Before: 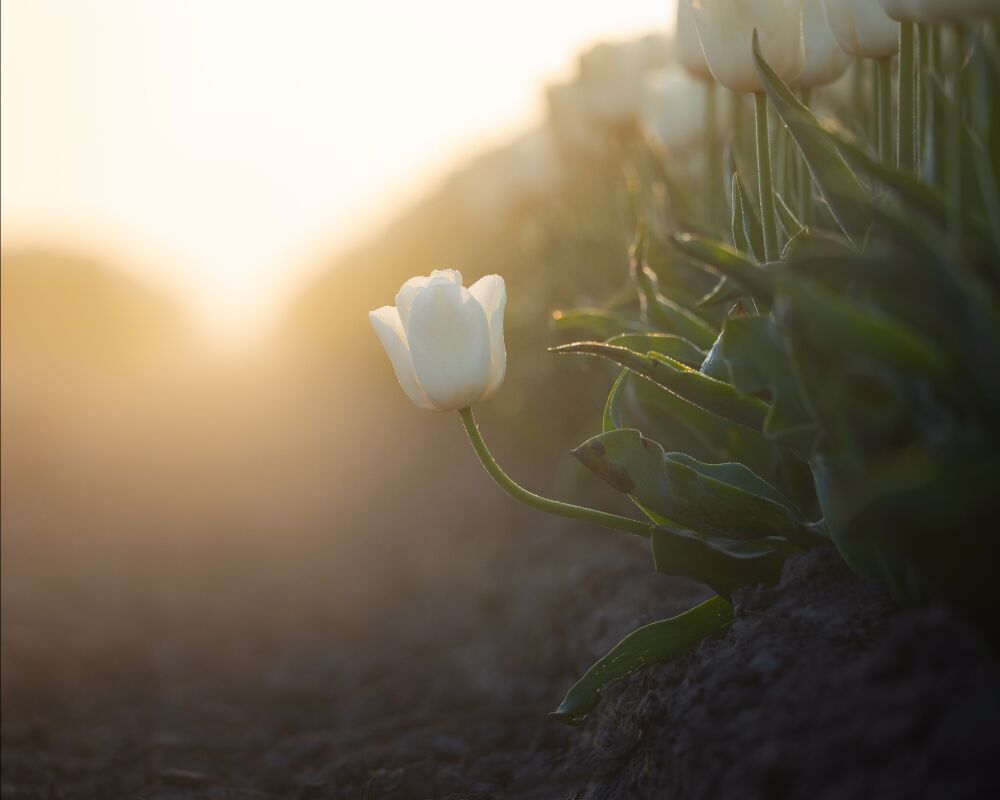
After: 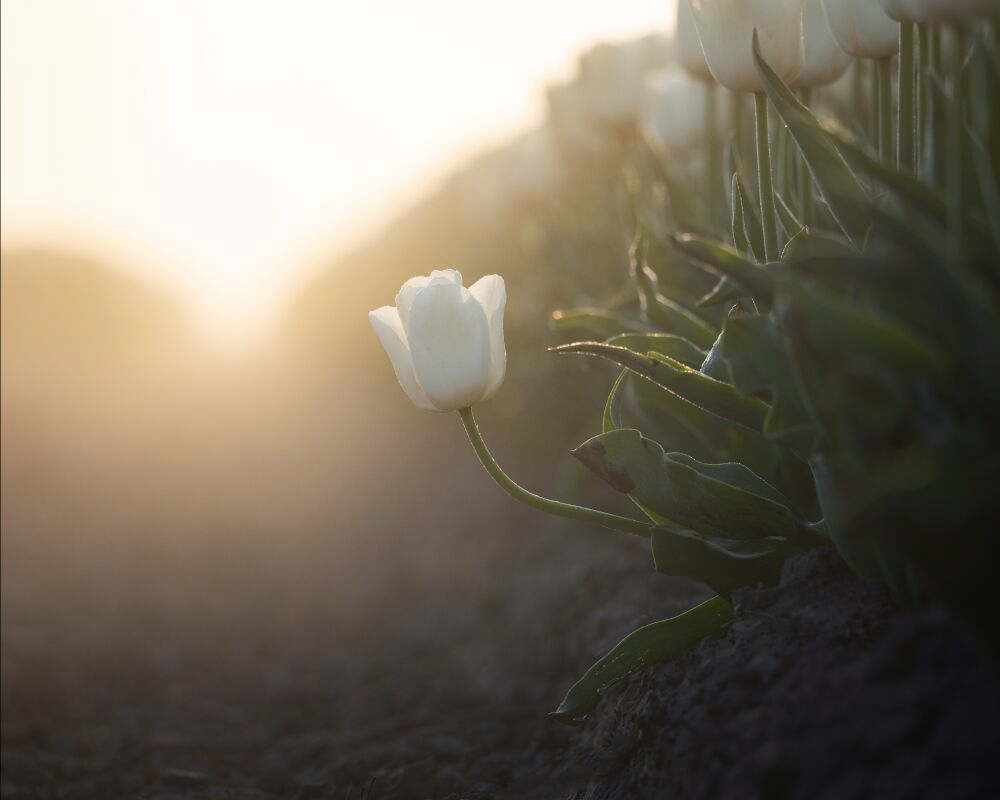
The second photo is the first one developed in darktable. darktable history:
contrast brightness saturation: contrast 0.06, brightness -0.009, saturation -0.212
exposure: compensate highlight preservation false
color zones: curves: ch0 [(0.25, 0.5) (0.636, 0.25) (0.75, 0.5)]
